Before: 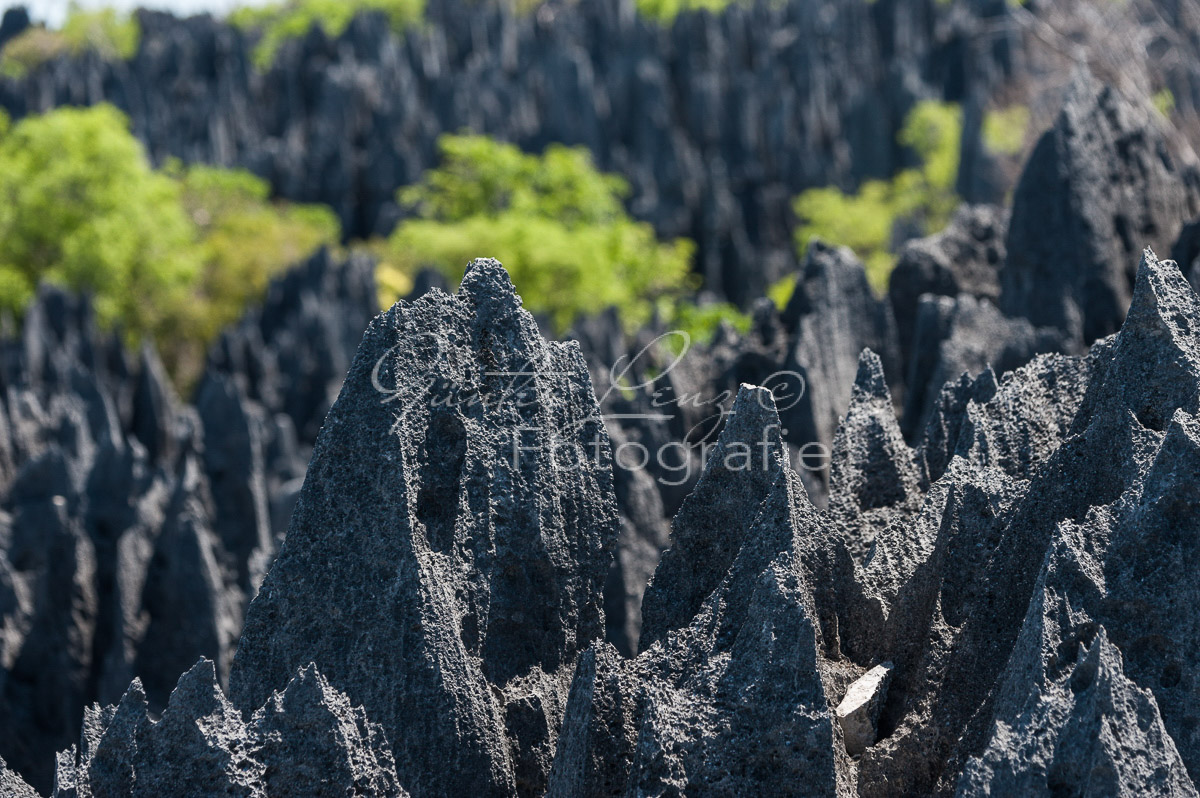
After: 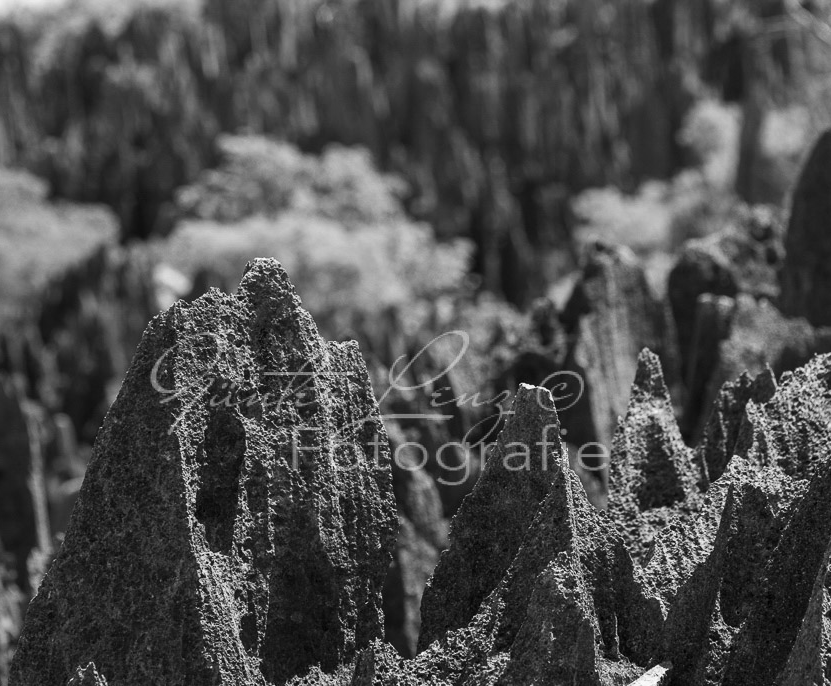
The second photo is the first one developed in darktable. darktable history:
crop: left 18.479%, right 12.2%, bottom 13.971%
color correction: highlights a* 0.003, highlights b* -0.283
monochrome: on, module defaults
